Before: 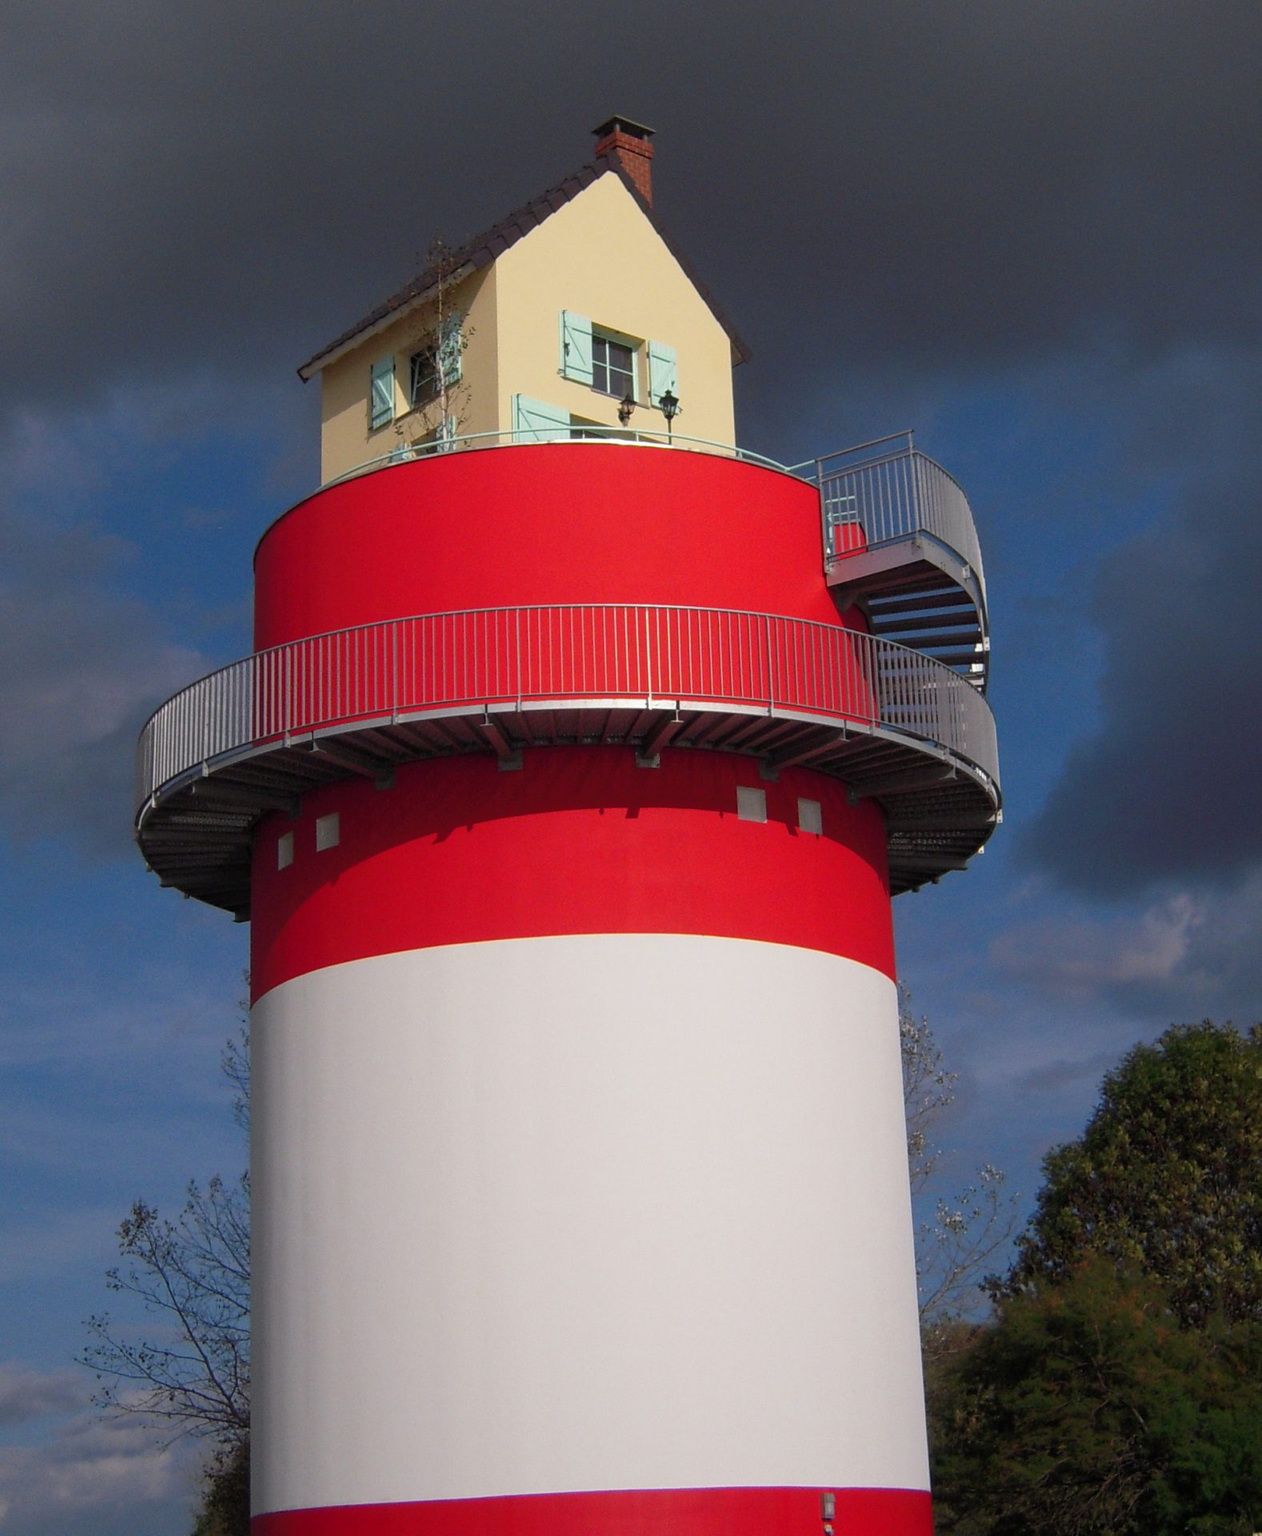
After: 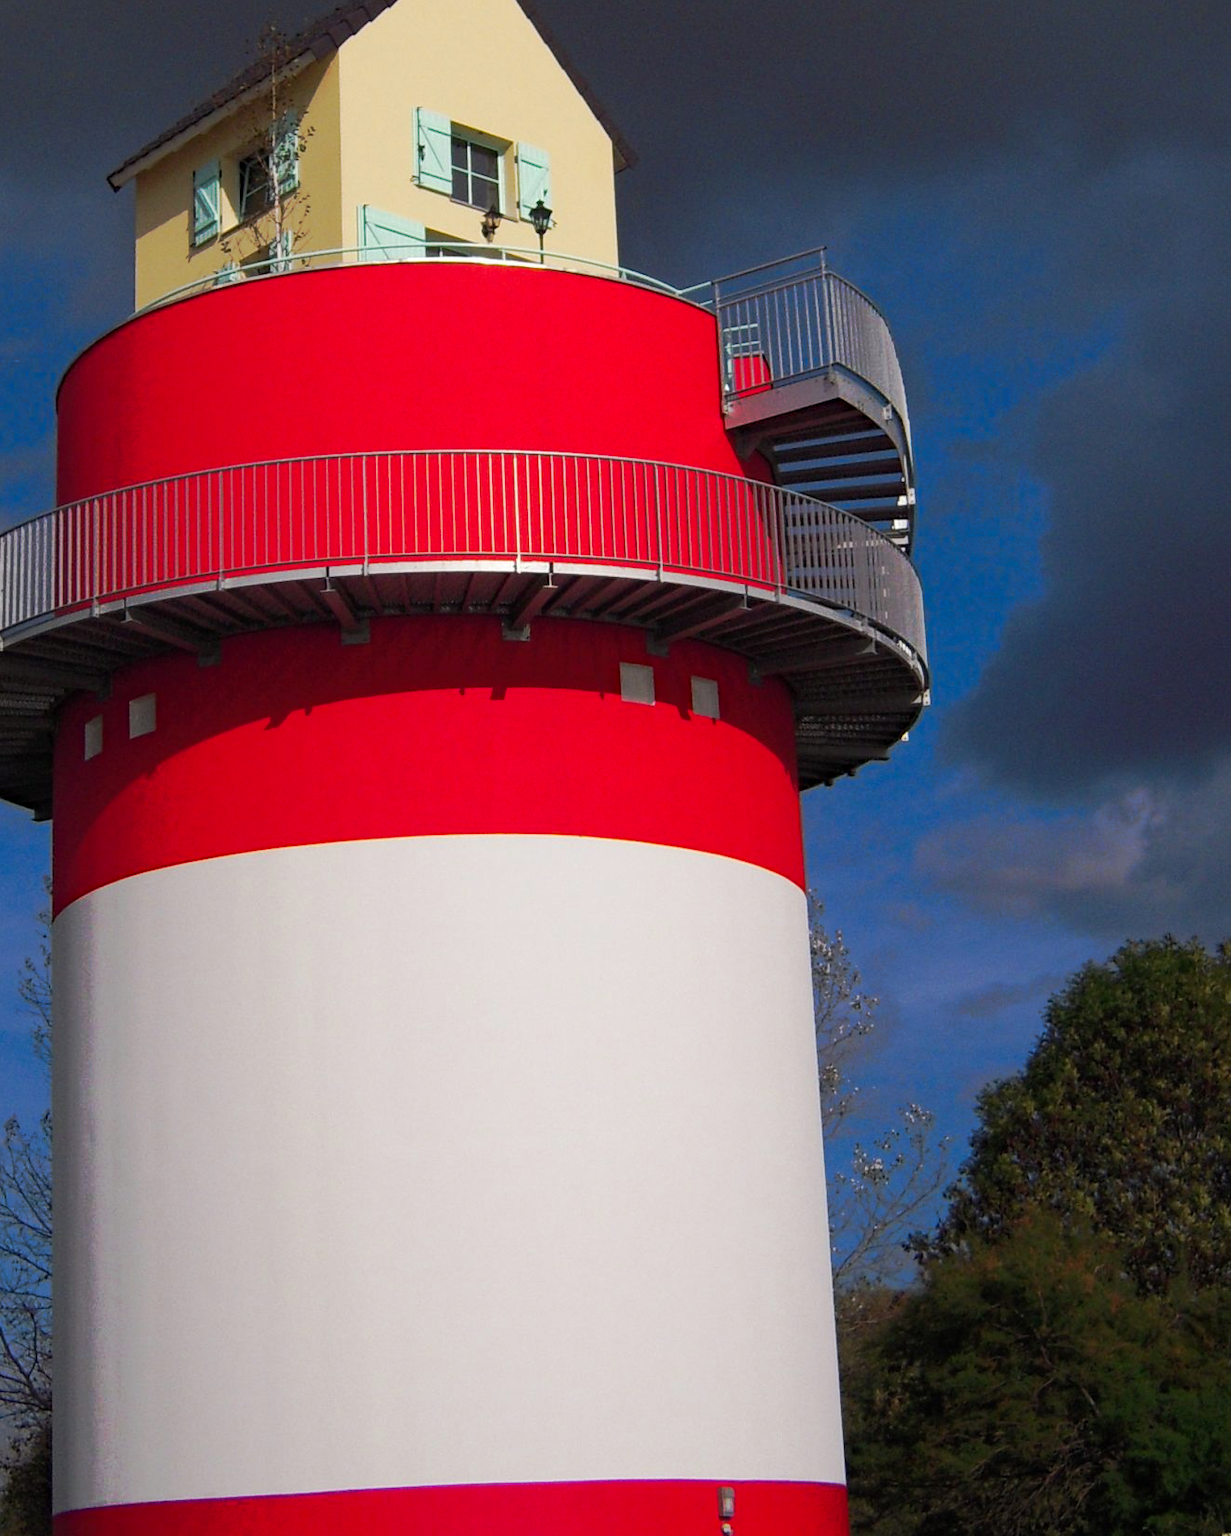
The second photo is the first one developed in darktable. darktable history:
tone curve: curves: ch0 [(0, 0) (0.003, 0.003) (0.011, 0.011) (0.025, 0.024) (0.044, 0.044) (0.069, 0.068) (0.1, 0.098) (0.136, 0.133) (0.177, 0.174) (0.224, 0.22) (0.277, 0.272) (0.335, 0.329) (0.399, 0.392) (0.468, 0.46) (0.543, 0.607) (0.623, 0.676) (0.709, 0.75) (0.801, 0.828) (0.898, 0.912) (1, 1)], preserve colors none
crop: left 16.315%, top 14.246%
haze removal: compatibility mode true, adaptive false
